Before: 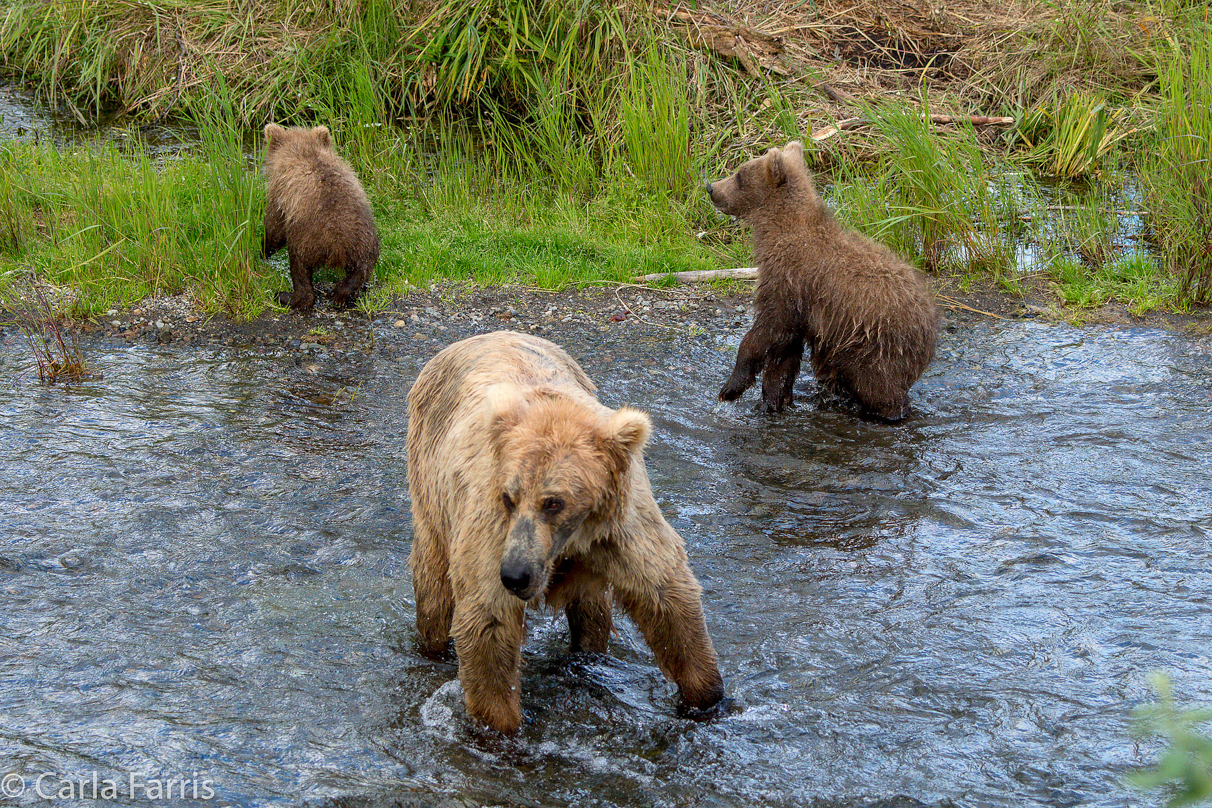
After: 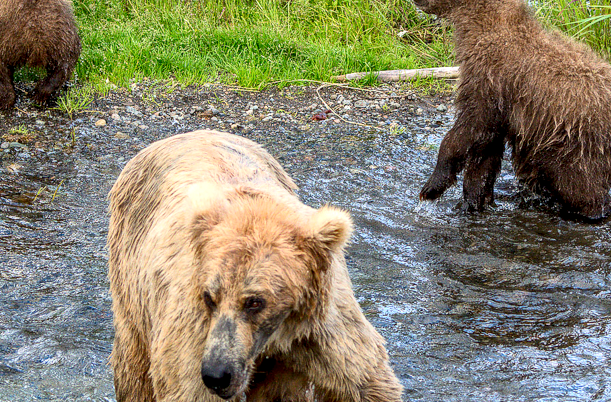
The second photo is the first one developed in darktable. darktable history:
crop: left 24.687%, top 24.955%, right 24.875%, bottom 25.272%
contrast brightness saturation: contrast 0.197, brightness 0.149, saturation 0.144
local contrast: detail 130%
